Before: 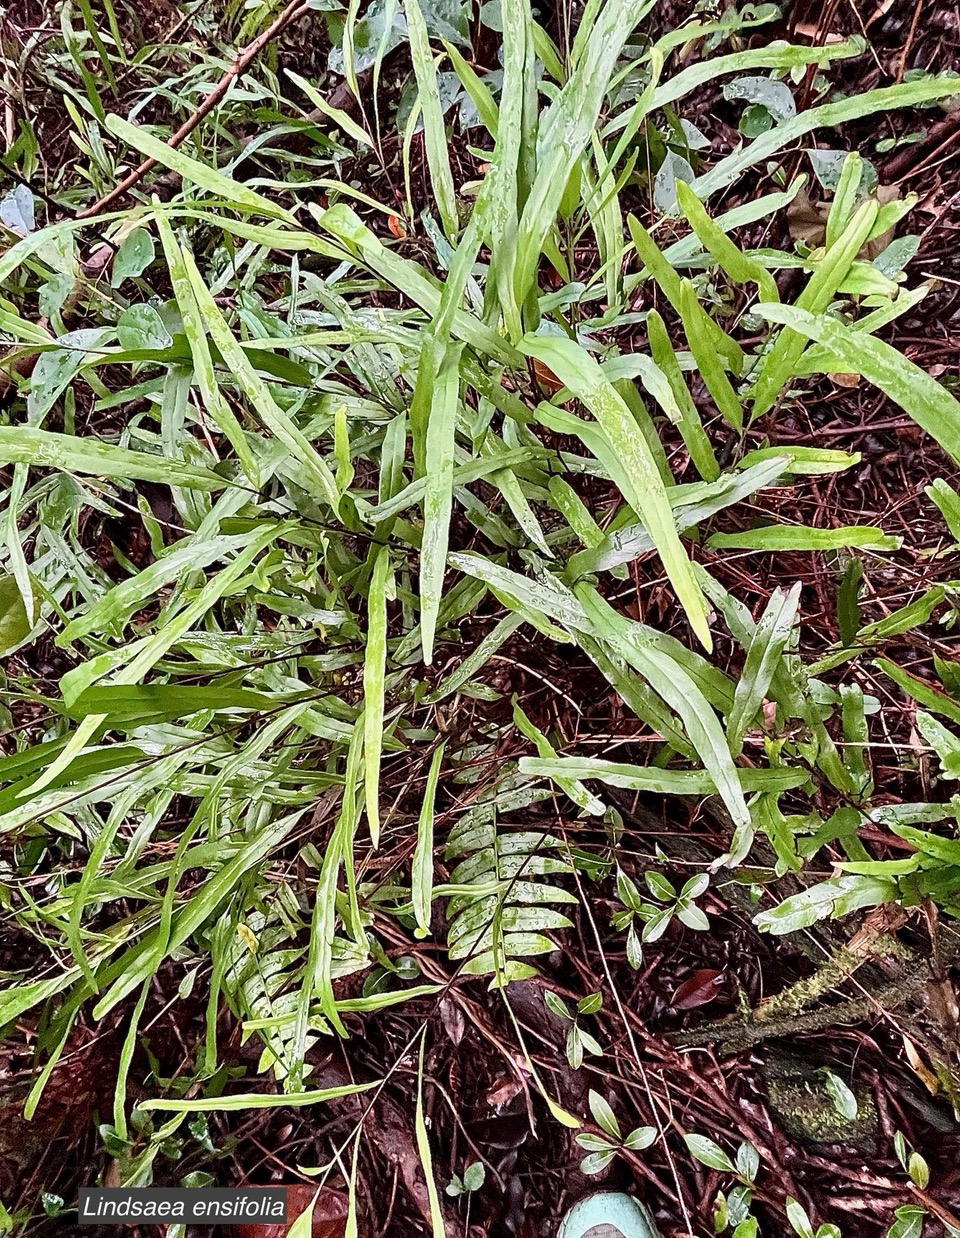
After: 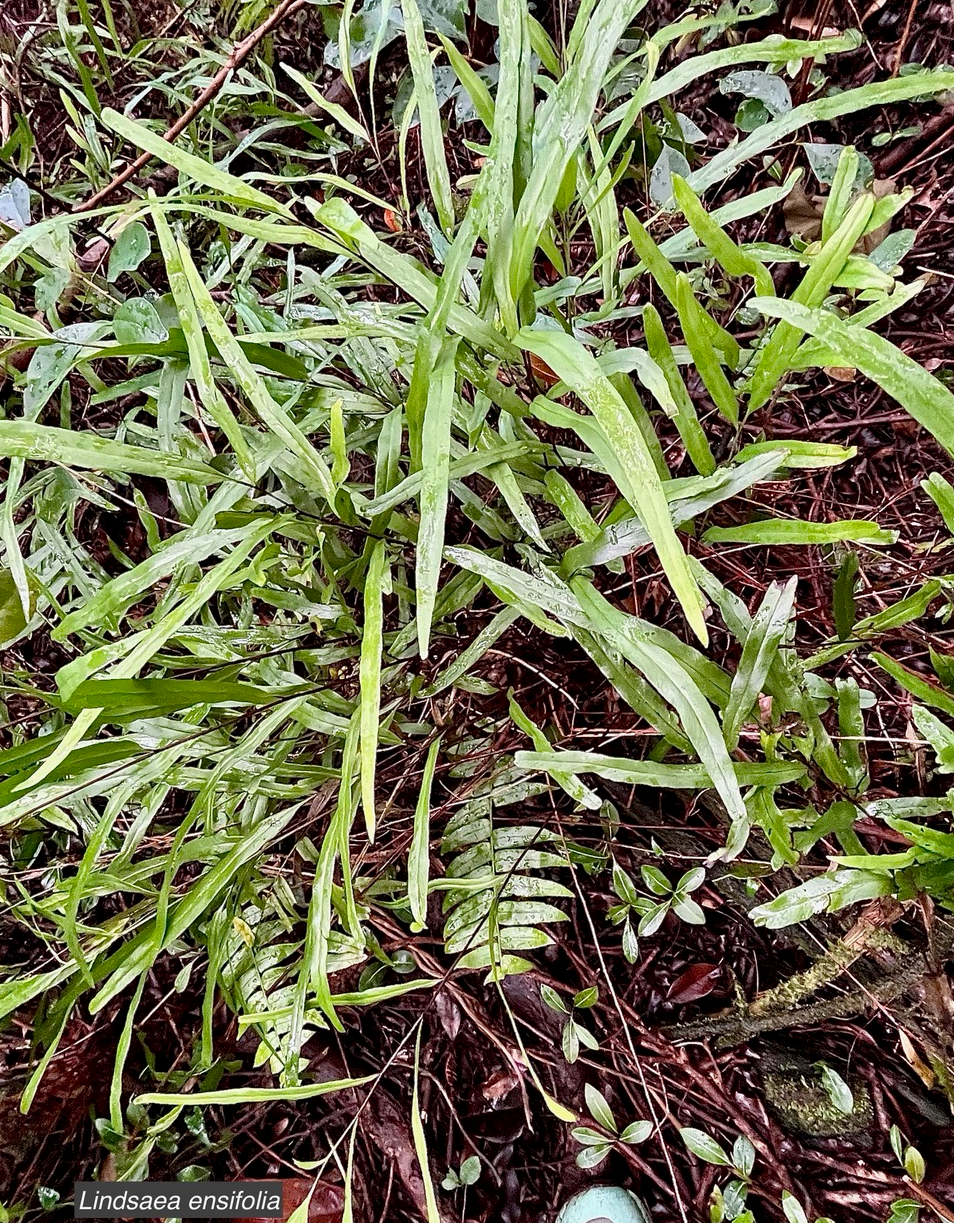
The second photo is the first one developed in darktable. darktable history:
crop: left 0.426%, top 0.535%, right 0.181%, bottom 0.667%
tone equalizer: edges refinement/feathering 500, mask exposure compensation -1.57 EV, preserve details no
